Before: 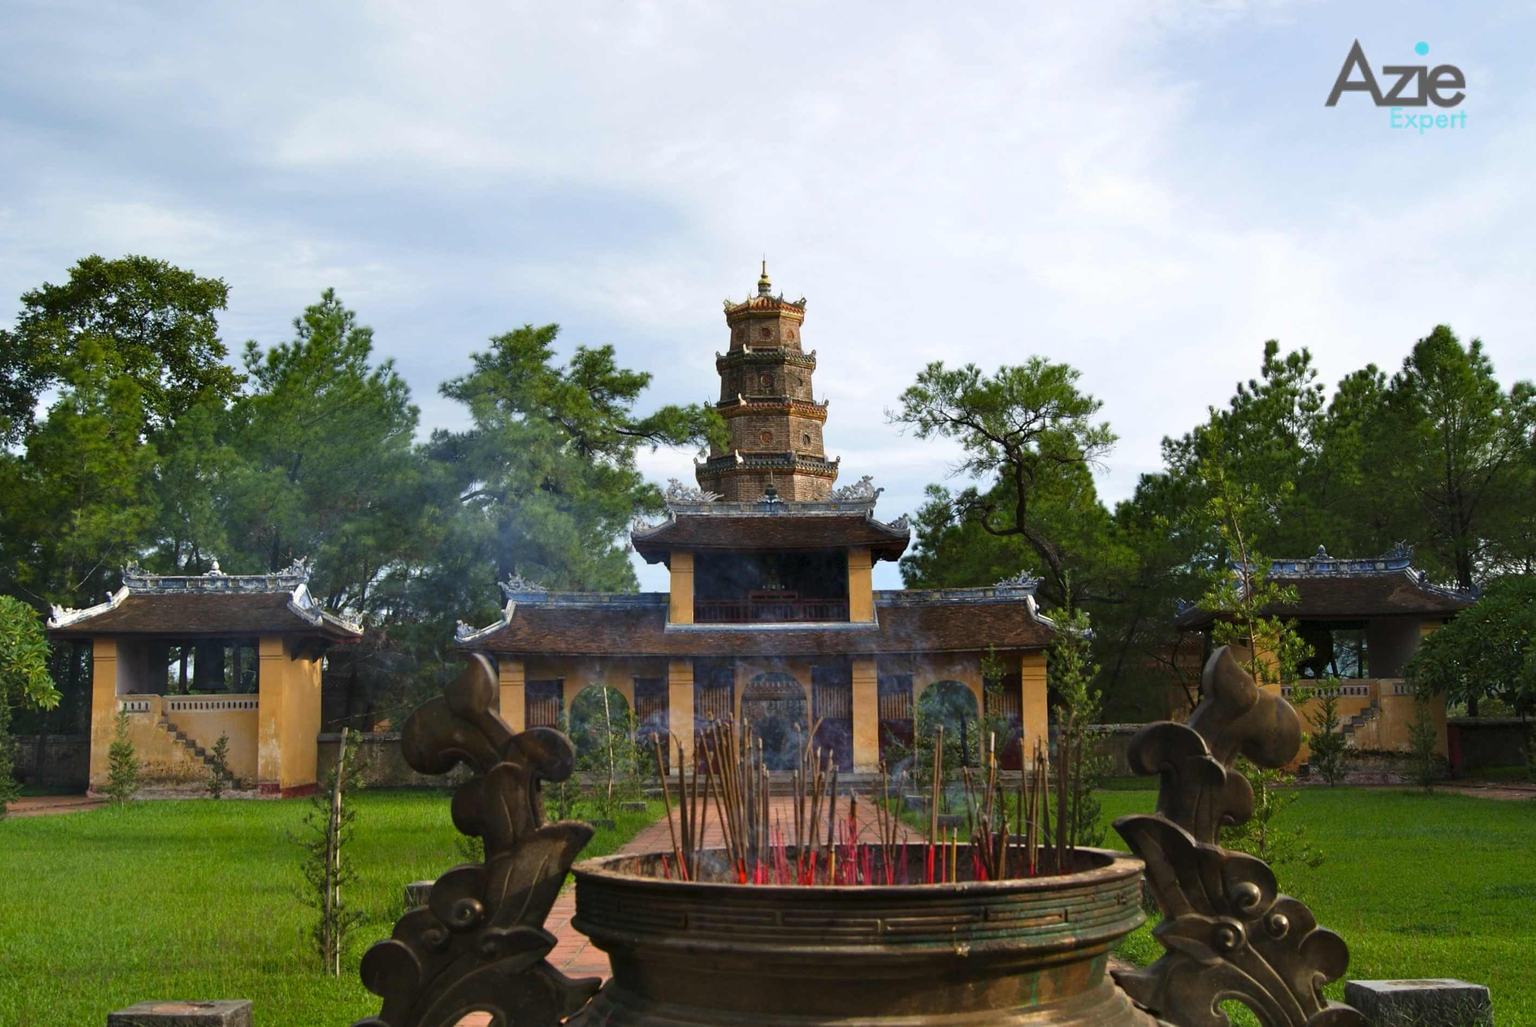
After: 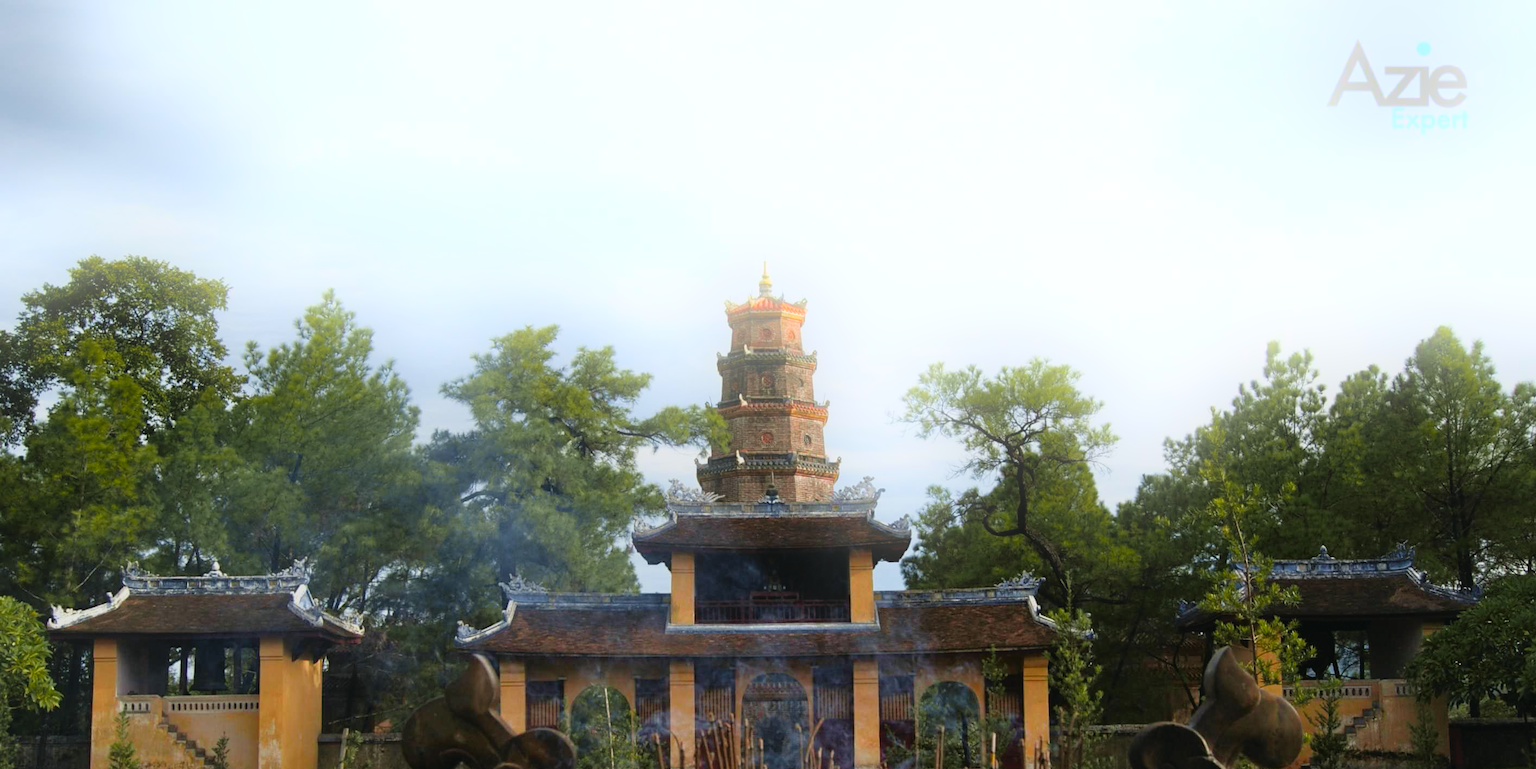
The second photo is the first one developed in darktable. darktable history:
crop: bottom 24.967%
tone curve: curves: ch0 [(0, 0.024) (0.119, 0.146) (0.474, 0.464) (0.718, 0.721) (0.817, 0.839) (1, 0.998)]; ch1 [(0, 0) (0.377, 0.416) (0.439, 0.451) (0.477, 0.477) (0.501, 0.497) (0.538, 0.544) (0.58, 0.602) (0.664, 0.676) (0.783, 0.804) (1, 1)]; ch2 [(0, 0) (0.38, 0.405) (0.463, 0.456) (0.498, 0.497) (0.524, 0.535) (0.578, 0.576) (0.648, 0.665) (1, 1)], color space Lab, independent channels, preserve colors none
bloom: on, module defaults
filmic rgb: white relative exposure 3.9 EV, hardness 4.26
